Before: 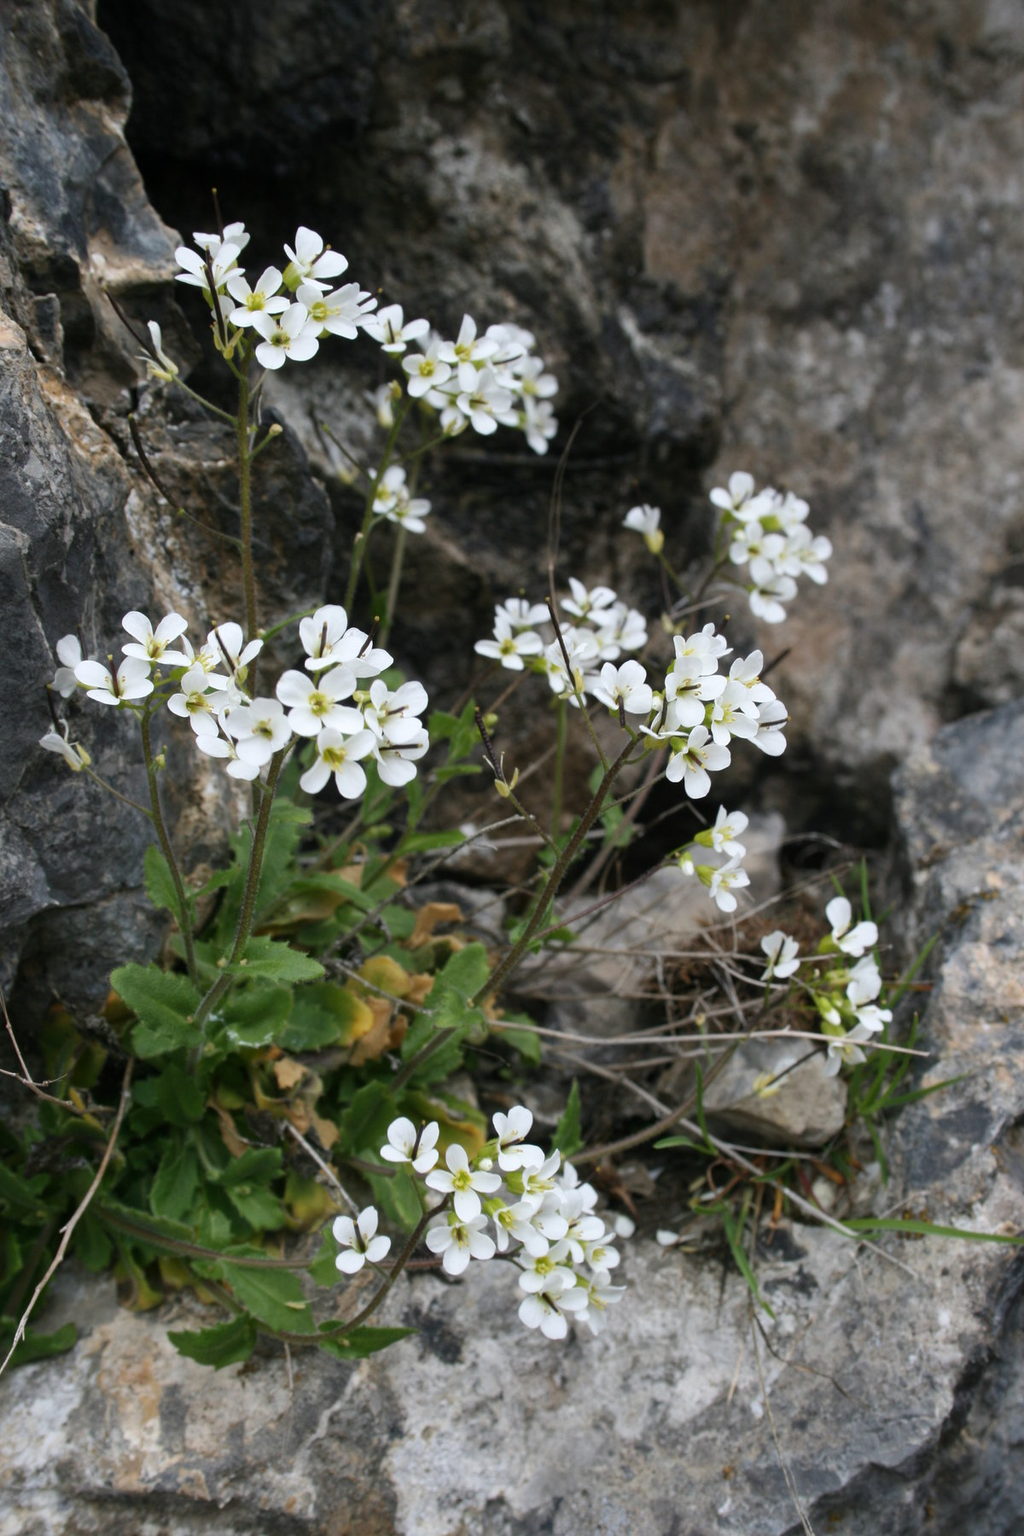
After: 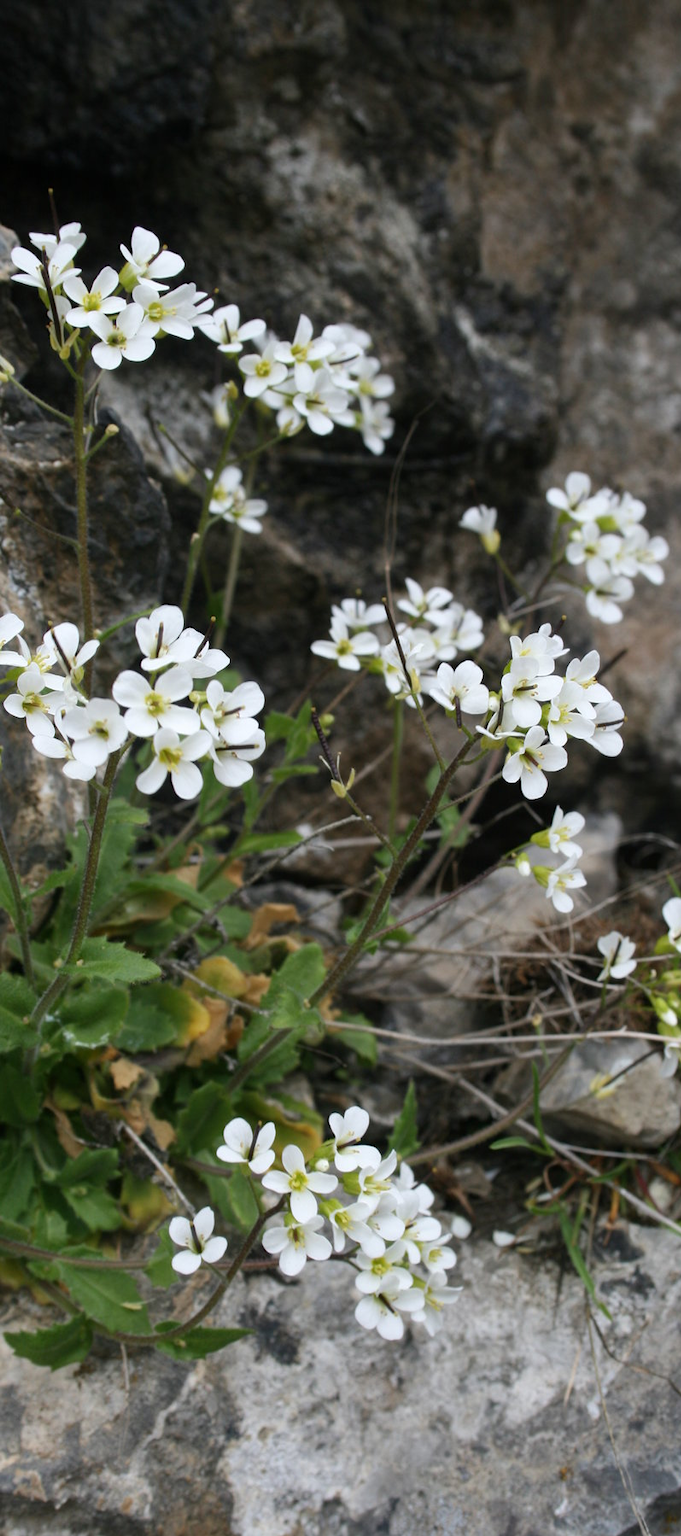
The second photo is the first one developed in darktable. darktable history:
crop and rotate: left 16.009%, right 17.413%
